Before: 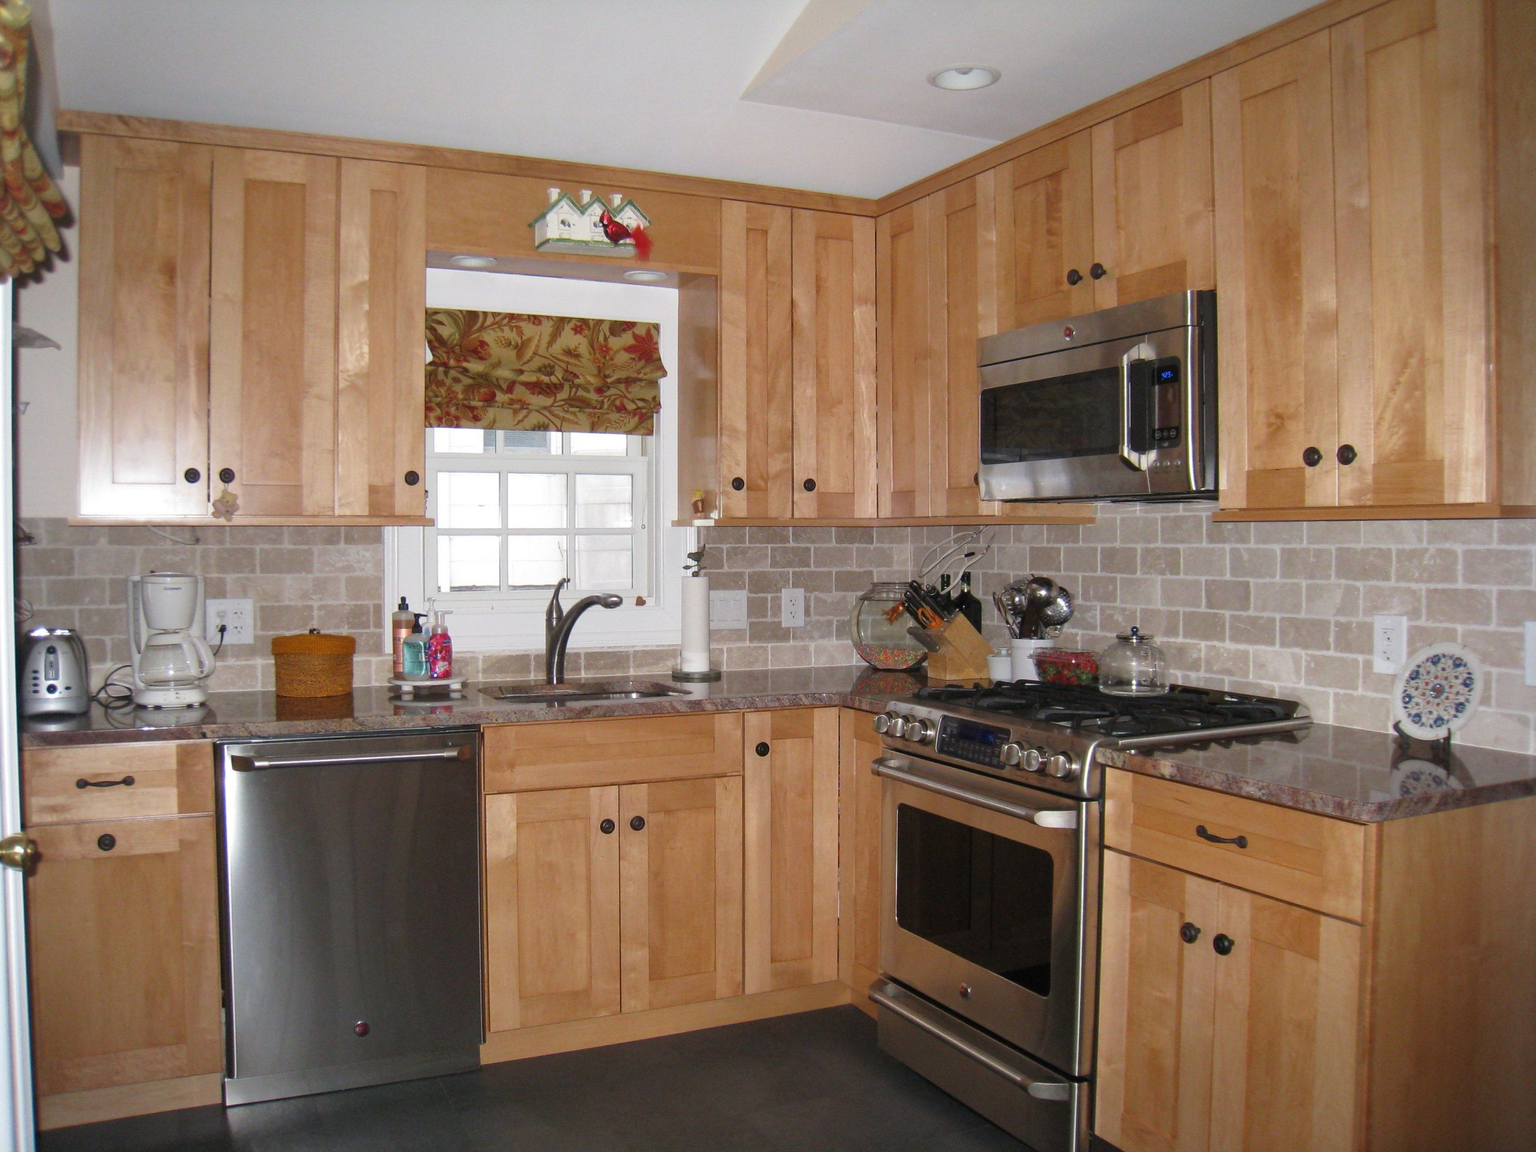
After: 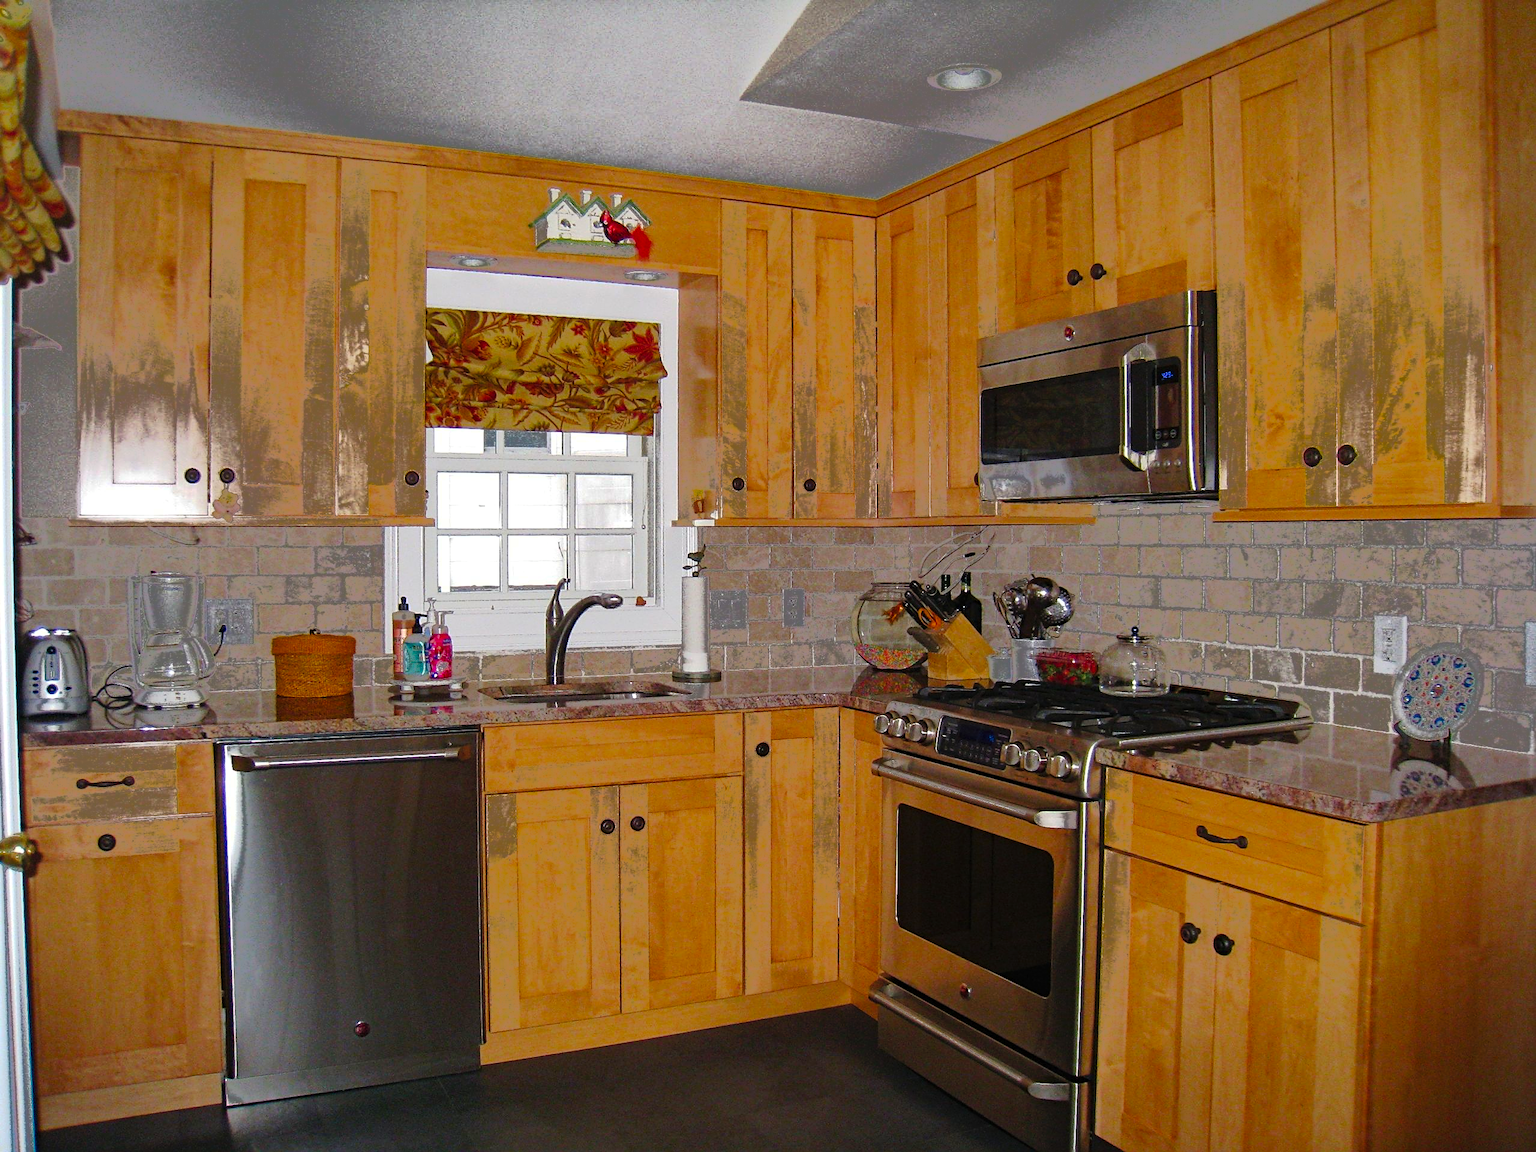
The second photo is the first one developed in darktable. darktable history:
color balance rgb: perceptual saturation grading › global saturation 20%, global vibrance 20%
tone equalizer: on, module defaults
tone curve: curves: ch0 [(0, 0) (0.003, 0.012) (0.011, 0.014) (0.025, 0.02) (0.044, 0.034) (0.069, 0.047) (0.1, 0.063) (0.136, 0.086) (0.177, 0.131) (0.224, 0.183) (0.277, 0.243) (0.335, 0.317) (0.399, 0.403) (0.468, 0.488) (0.543, 0.573) (0.623, 0.649) (0.709, 0.718) (0.801, 0.795) (0.898, 0.872) (1, 1)], preserve colors none
sharpen: on, module defaults
haze removal: compatibility mode true, adaptive false
fill light: exposure -0.73 EV, center 0.69, width 2.2
